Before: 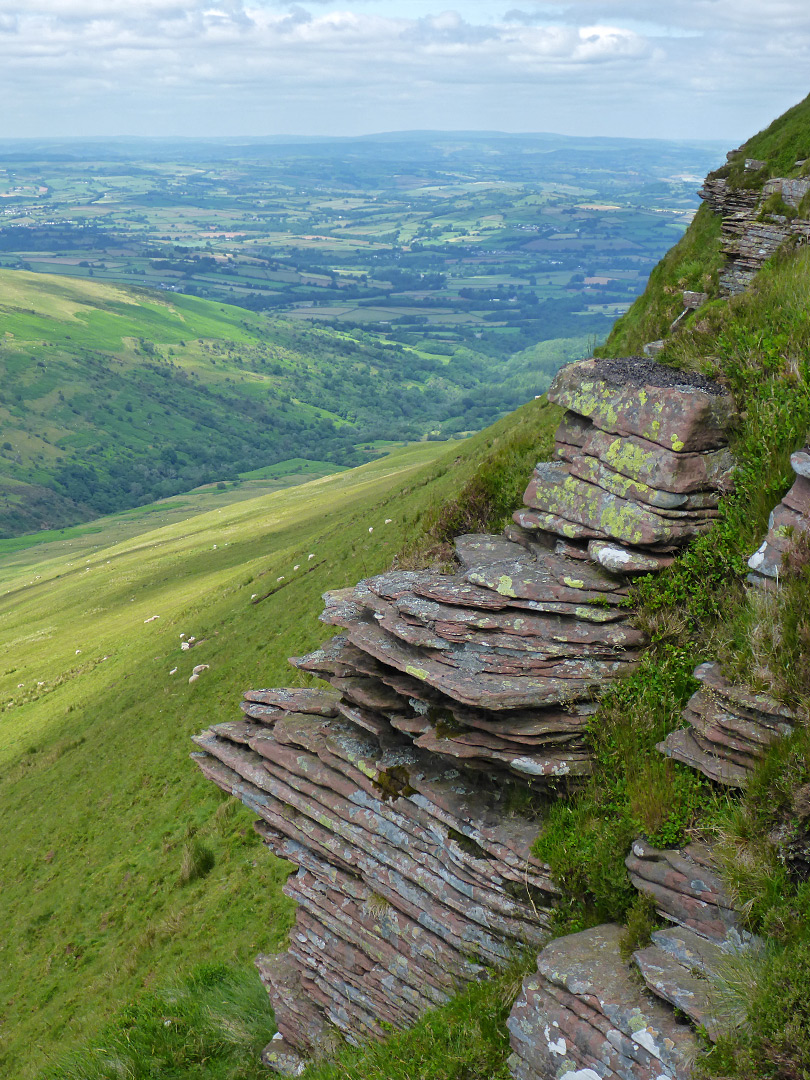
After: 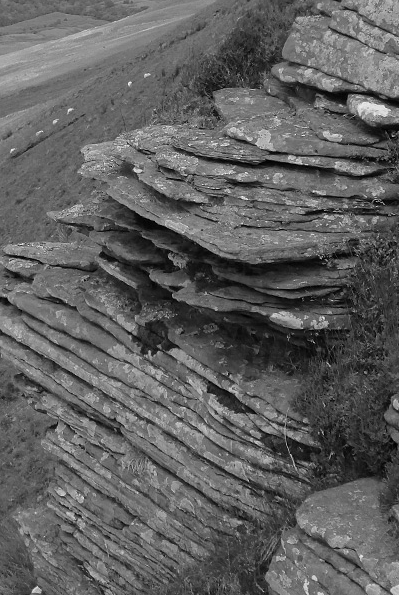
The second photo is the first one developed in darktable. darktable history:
crop: left 29.825%, top 41.356%, right 20.826%, bottom 3.5%
color calibration: output gray [0.21, 0.42, 0.37, 0], illuminant same as pipeline (D50), adaptation XYZ, x 0.346, y 0.358, temperature 5022.05 K, gamut compression 1.68
